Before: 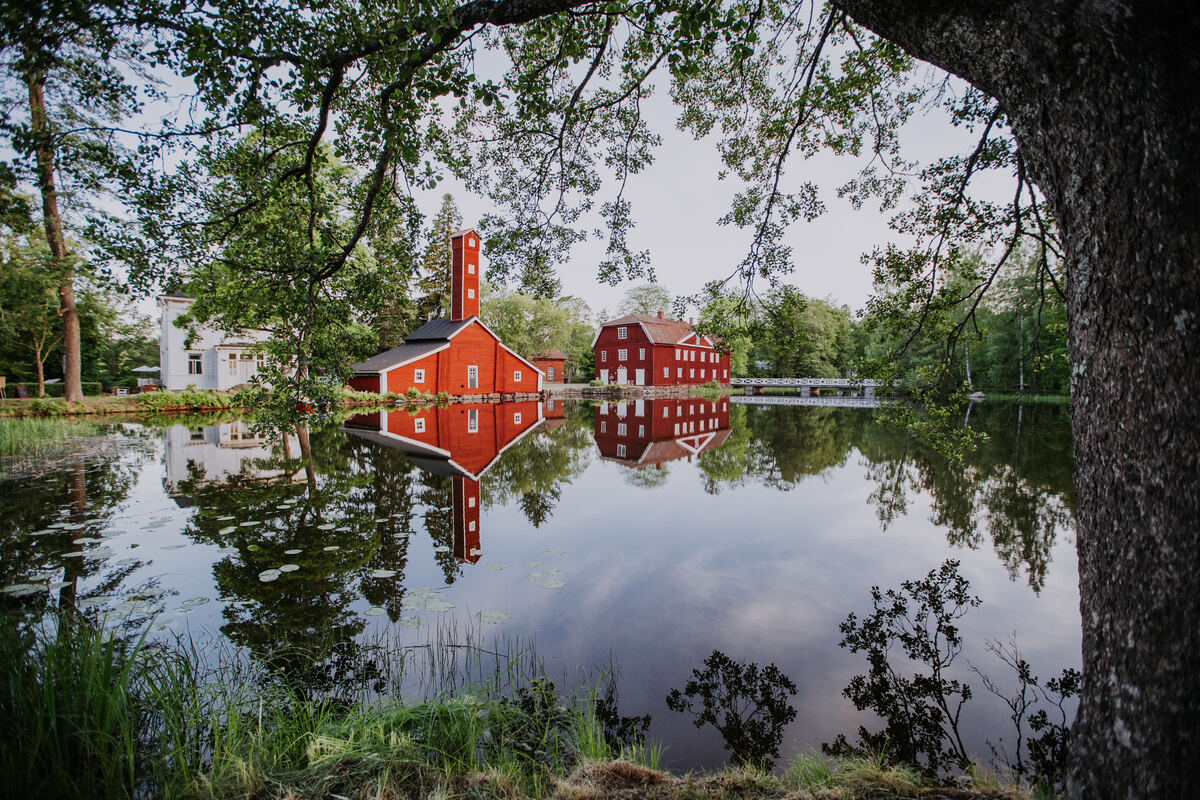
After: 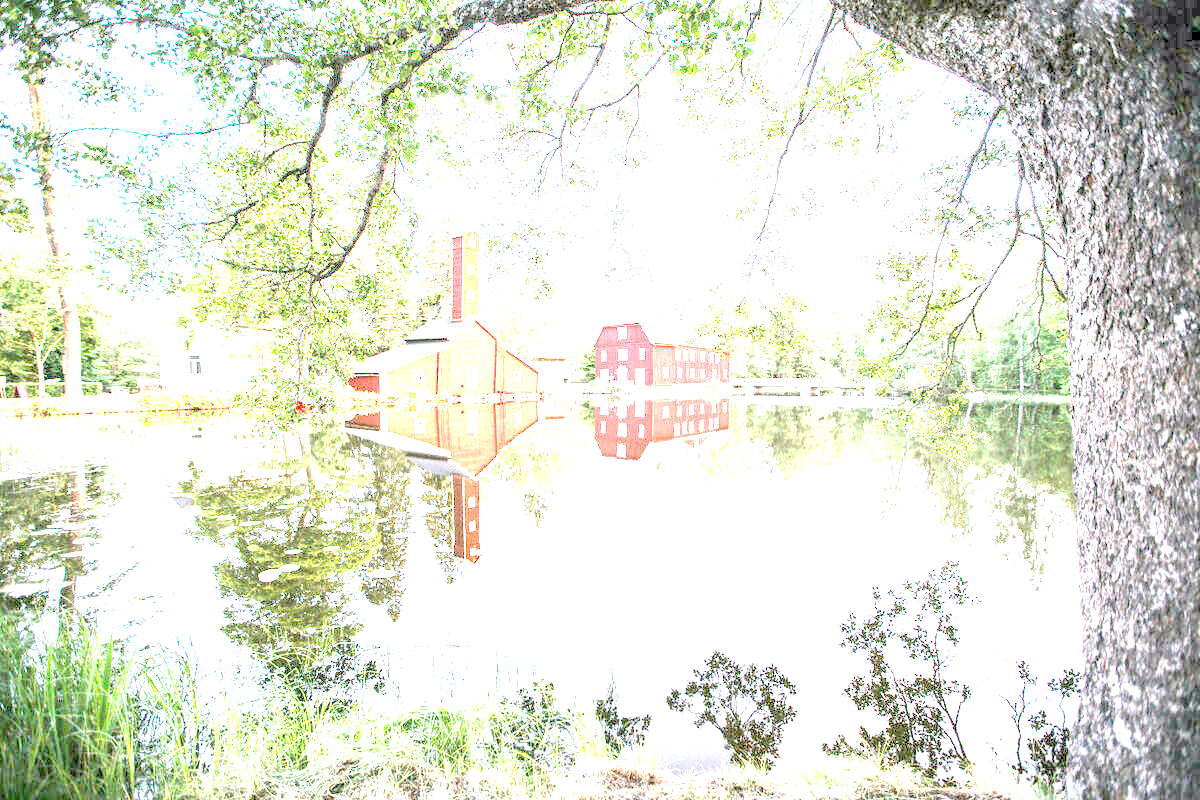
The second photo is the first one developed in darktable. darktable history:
white balance: red 1, blue 1.079
exposure: black level correction 0.005, exposure 2.084 EV, compensate highlight preservation false
local contrast: on, module defaults
